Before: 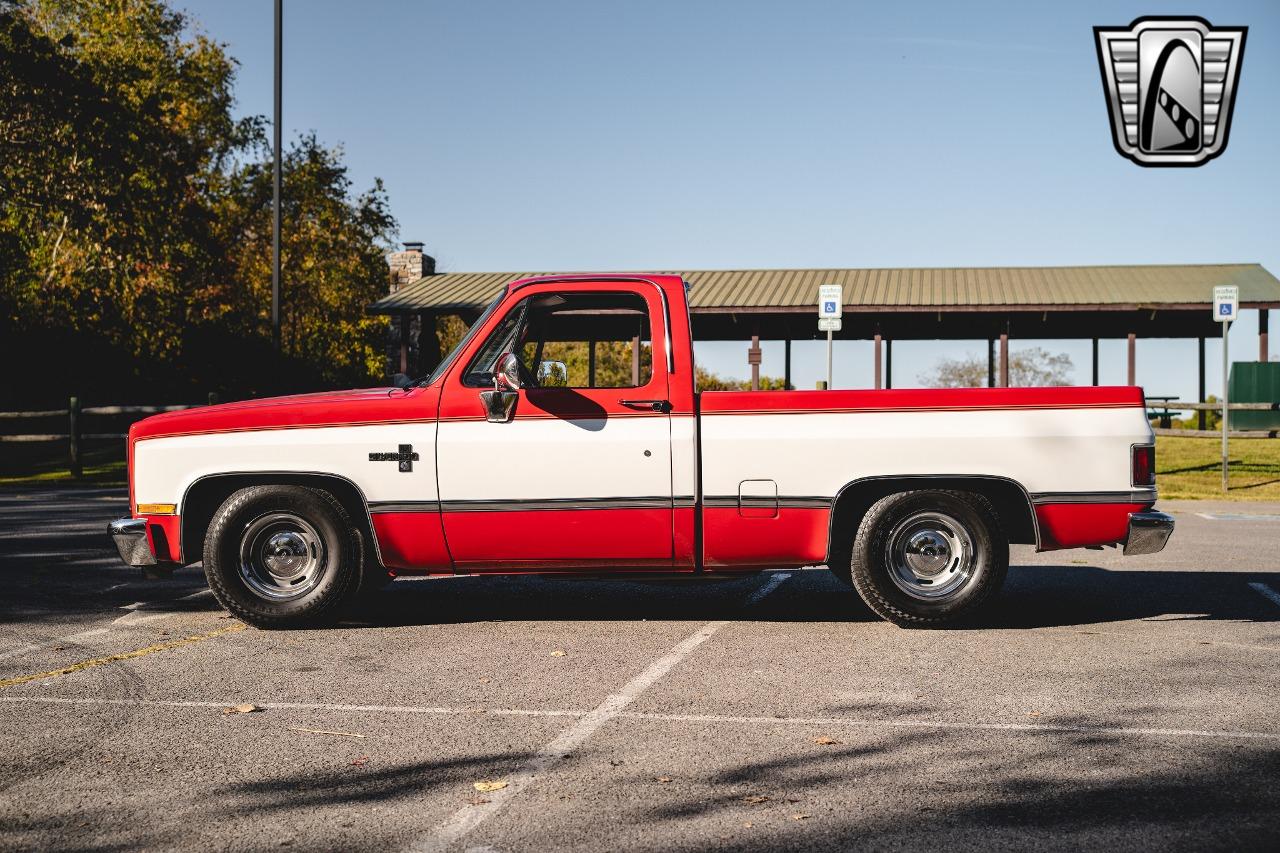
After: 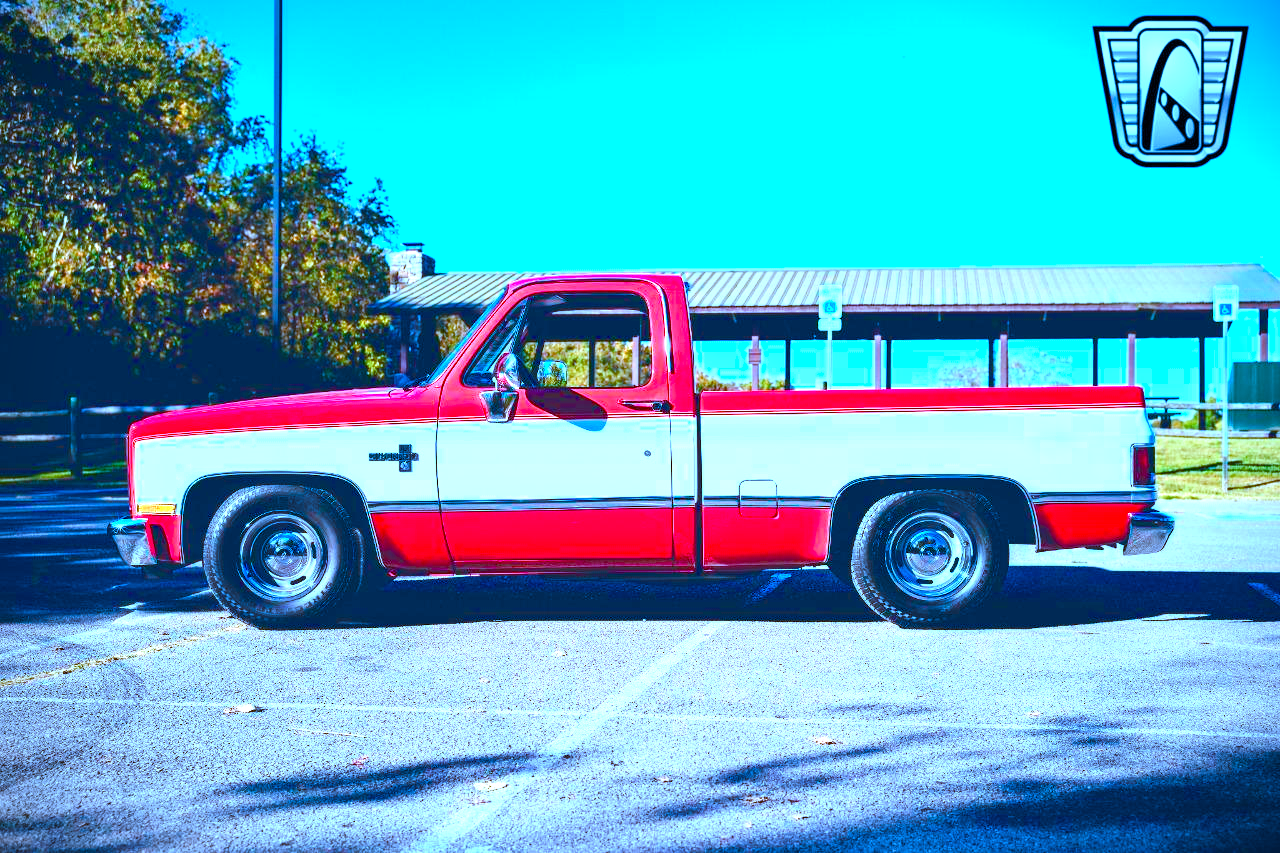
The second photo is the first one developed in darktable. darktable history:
vignetting: fall-off start 89.2%, fall-off radius 43.38%, brightness -0.585, saturation -0.123, width/height ratio 1.154
exposure: black level correction 0, exposure 1.356 EV, compensate highlight preservation false
color balance rgb: linear chroma grading › global chroma 13.354%, perceptual saturation grading › global saturation 39.199%, perceptual saturation grading › highlights -25.742%, perceptual saturation grading › mid-tones 35.033%, perceptual saturation grading › shadows 34.659%, perceptual brilliance grading › global brilliance 2.801%, perceptual brilliance grading › highlights -2.431%, perceptual brilliance grading › shadows 3.094%, global vibrance 20%
color calibration: illuminant as shot in camera, x 0.443, y 0.414, temperature 2892.96 K
